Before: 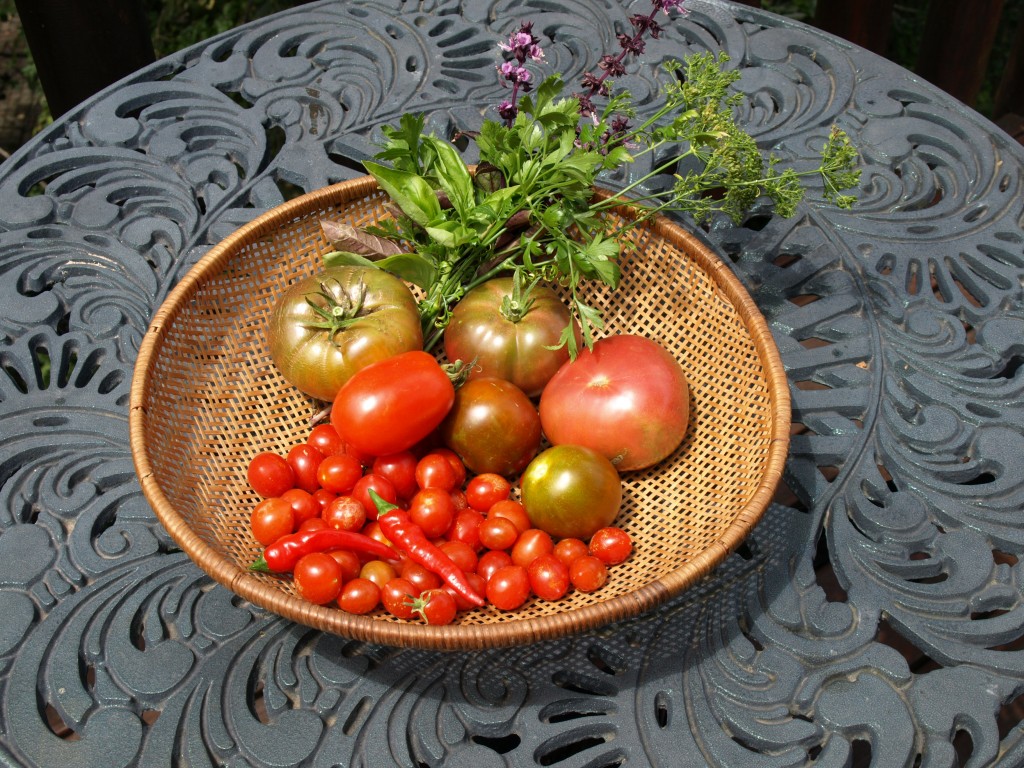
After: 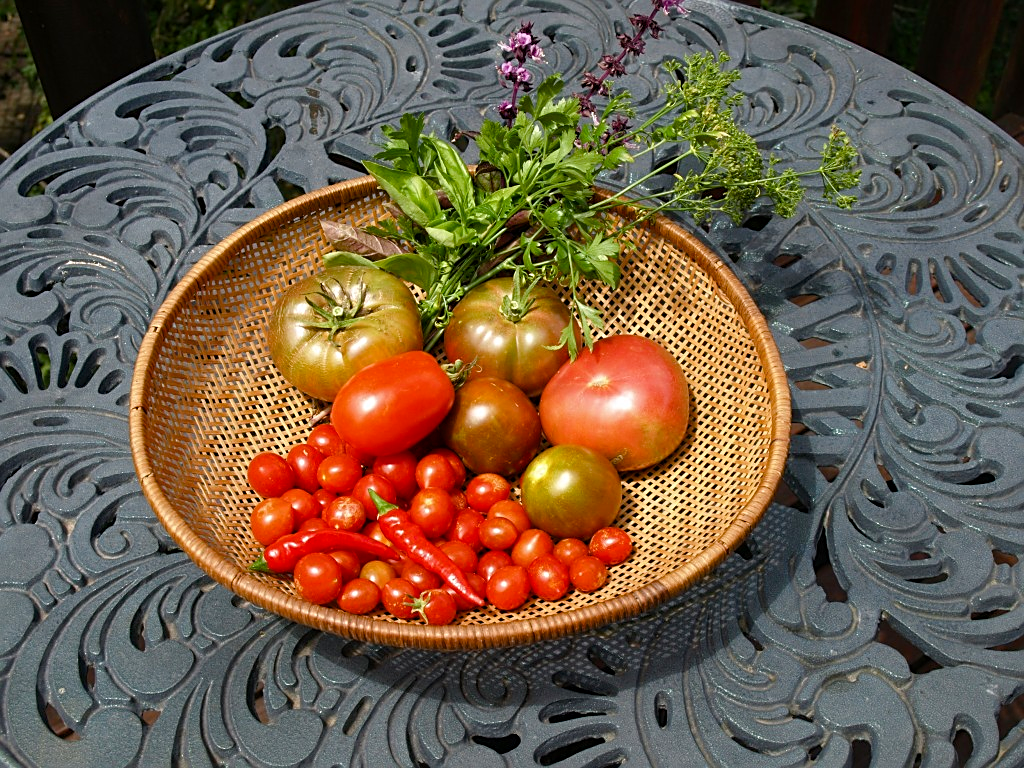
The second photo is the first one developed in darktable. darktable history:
color balance rgb: perceptual saturation grading › global saturation 20%, perceptual saturation grading › highlights -25%, perceptual saturation grading › shadows 25%
sharpen: on, module defaults
